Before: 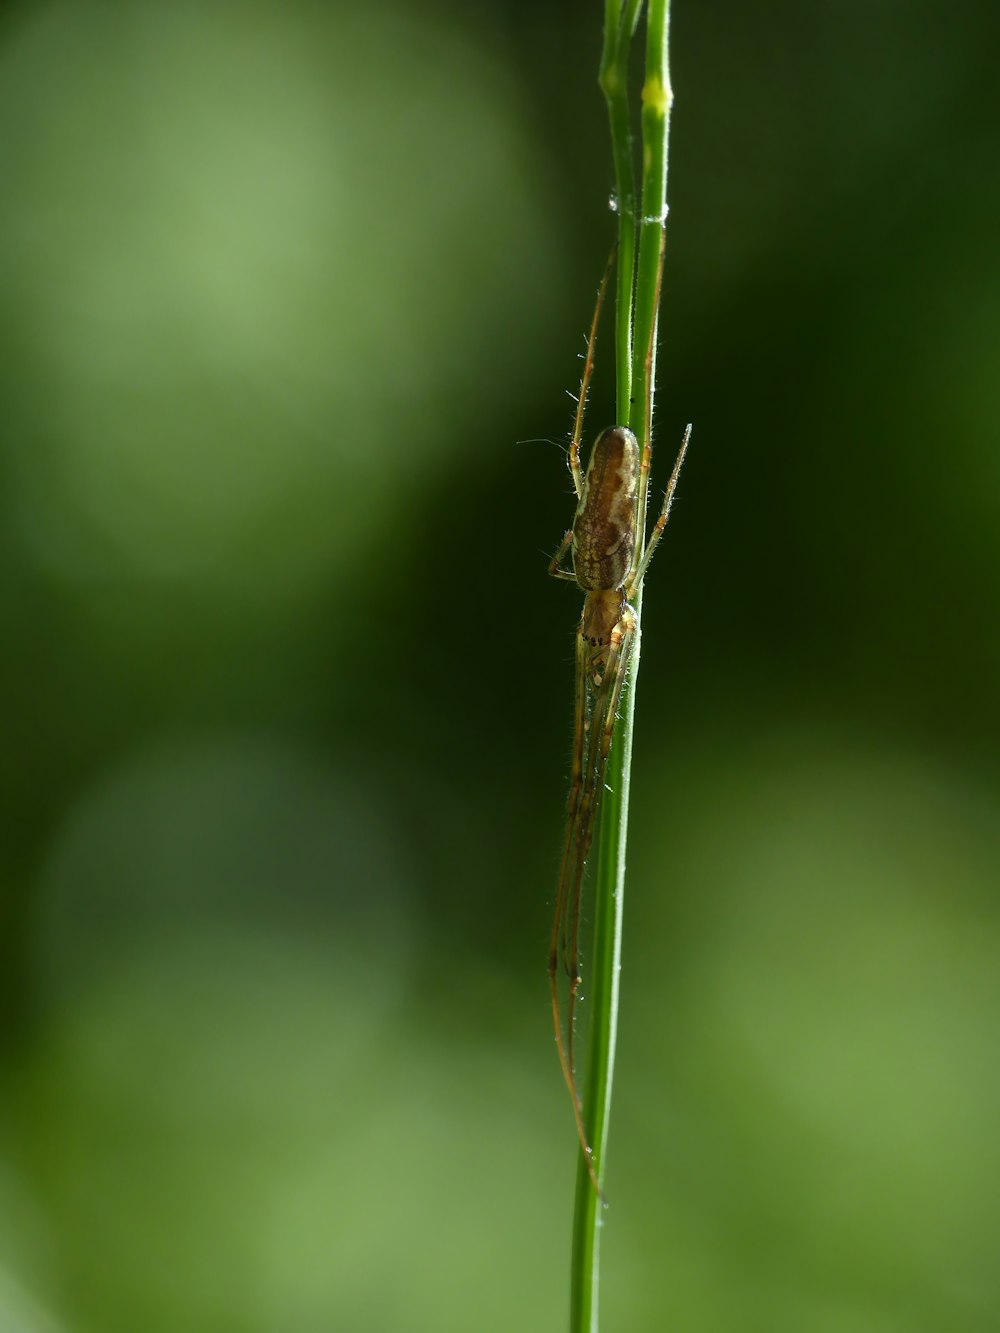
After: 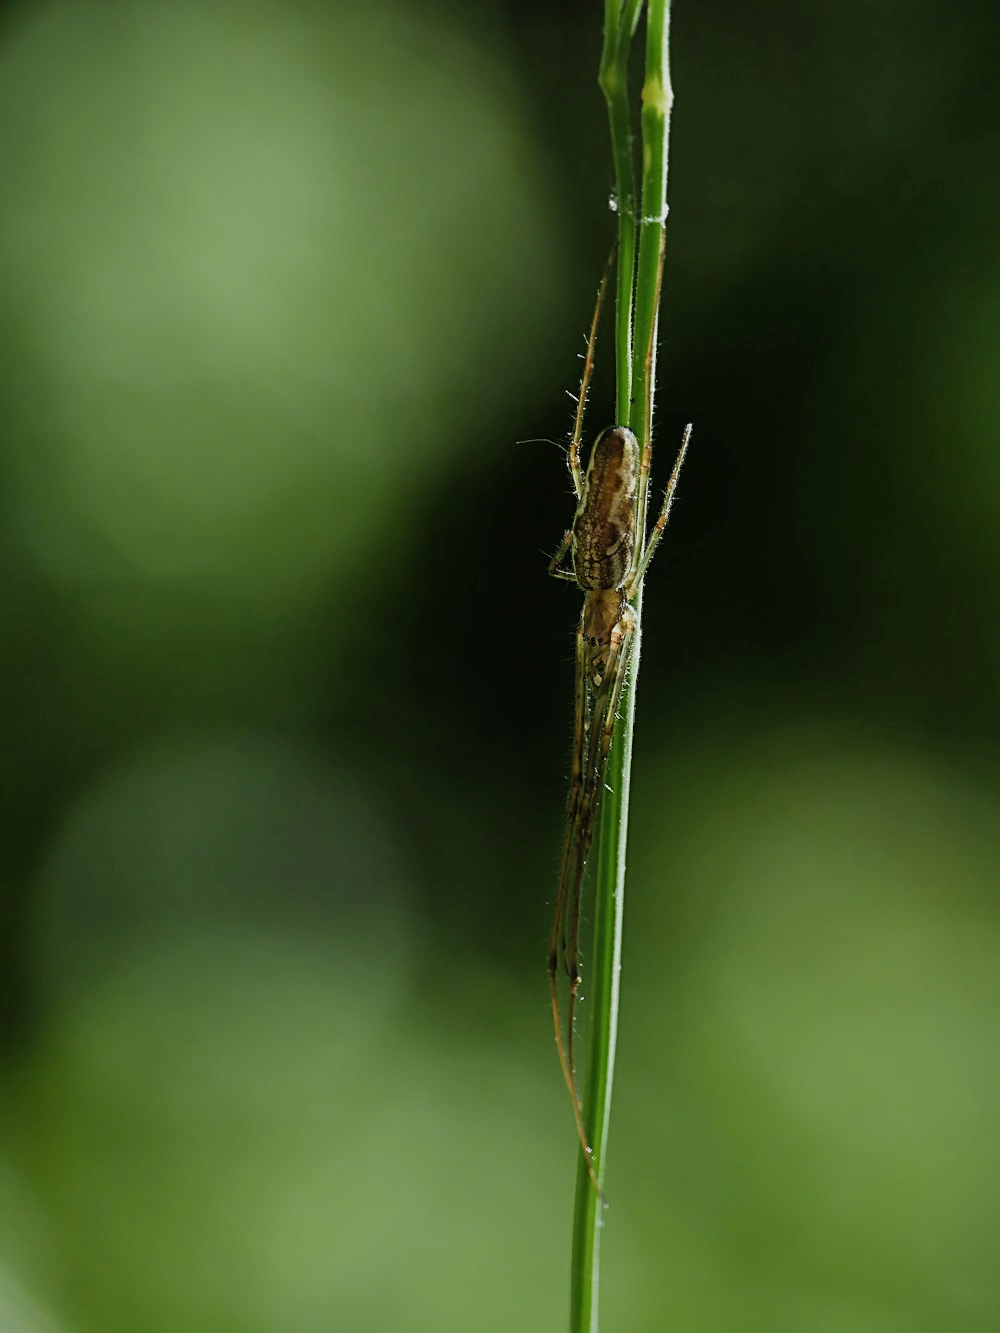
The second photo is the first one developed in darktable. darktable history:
sharpen: radius 2.748
filmic rgb: black relative exposure -7.65 EV, white relative exposure 4.56 EV, hardness 3.61, add noise in highlights 0, preserve chrominance max RGB, color science v3 (2019), use custom middle-gray values true, contrast in highlights soft
